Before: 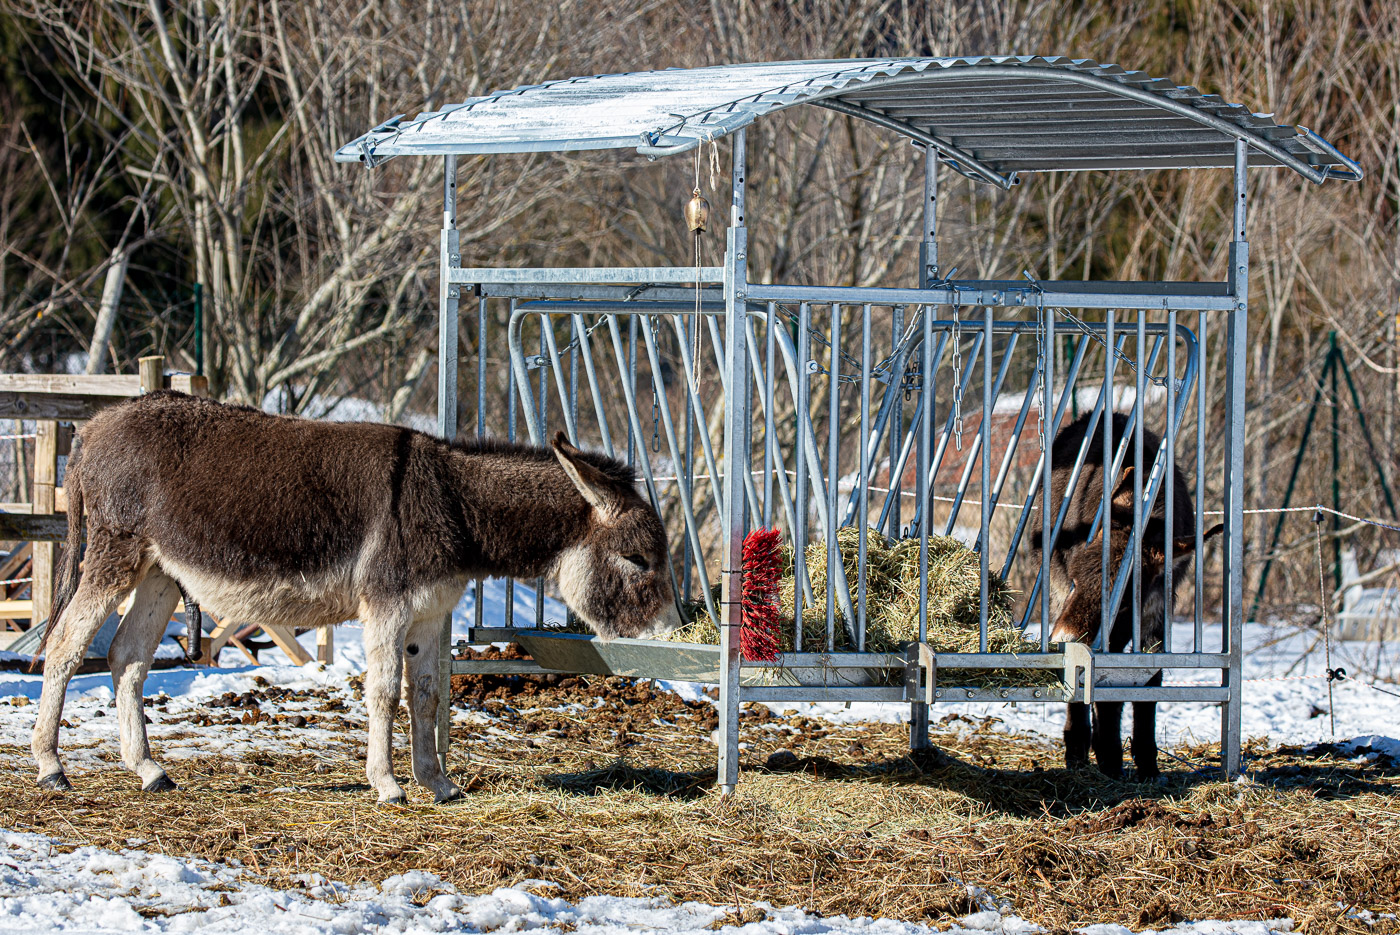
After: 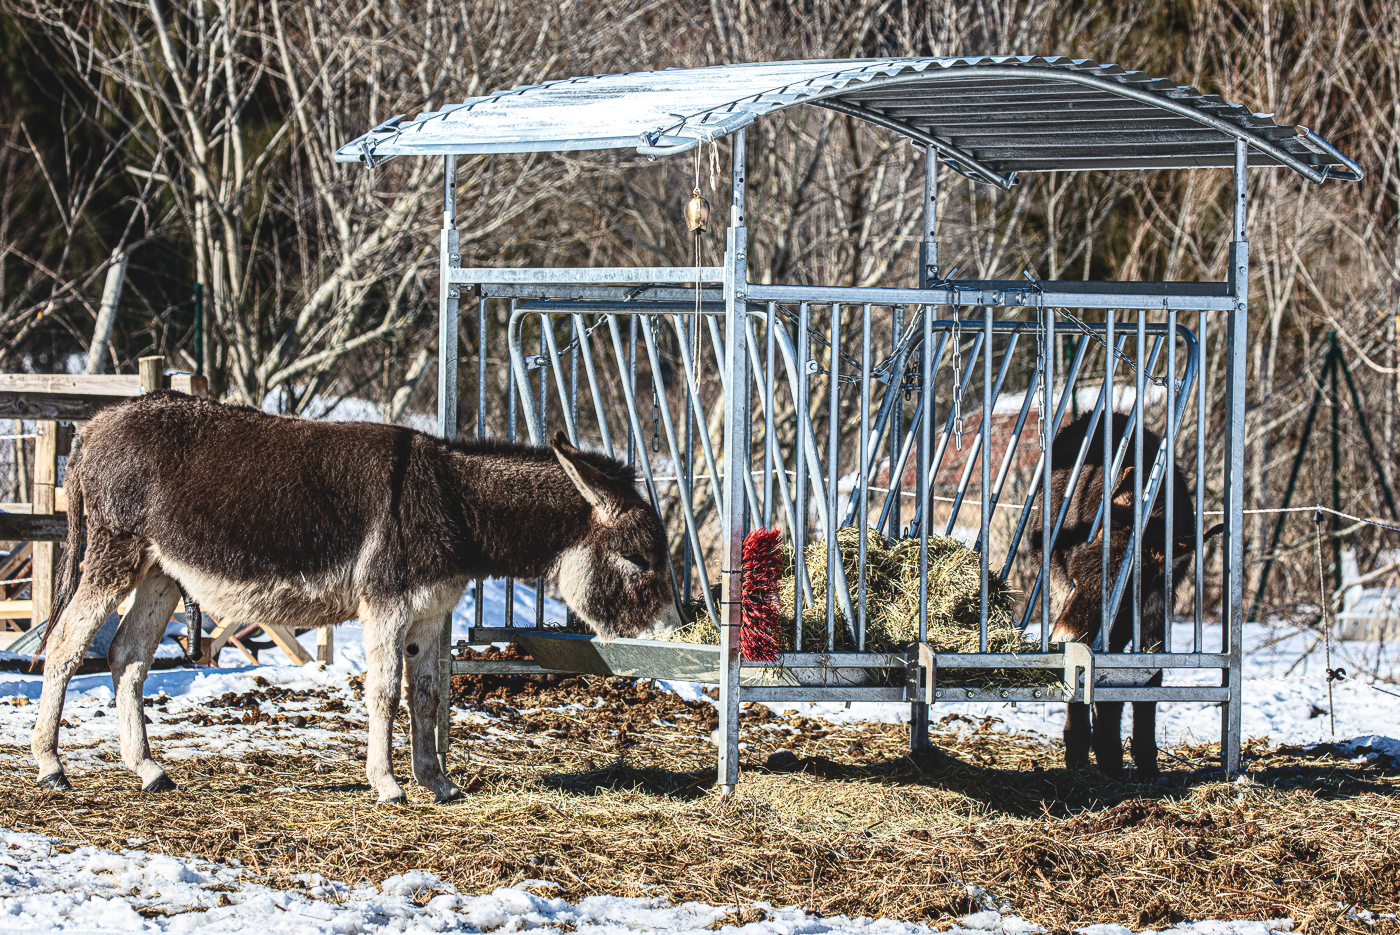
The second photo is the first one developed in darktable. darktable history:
exposure: black level correction -0.022, exposure -0.039 EV, compensate exposure bias true, compensate highlight preservation false
local contrast: on, module defaults
contrast brightness saturation: contrast 0.271
